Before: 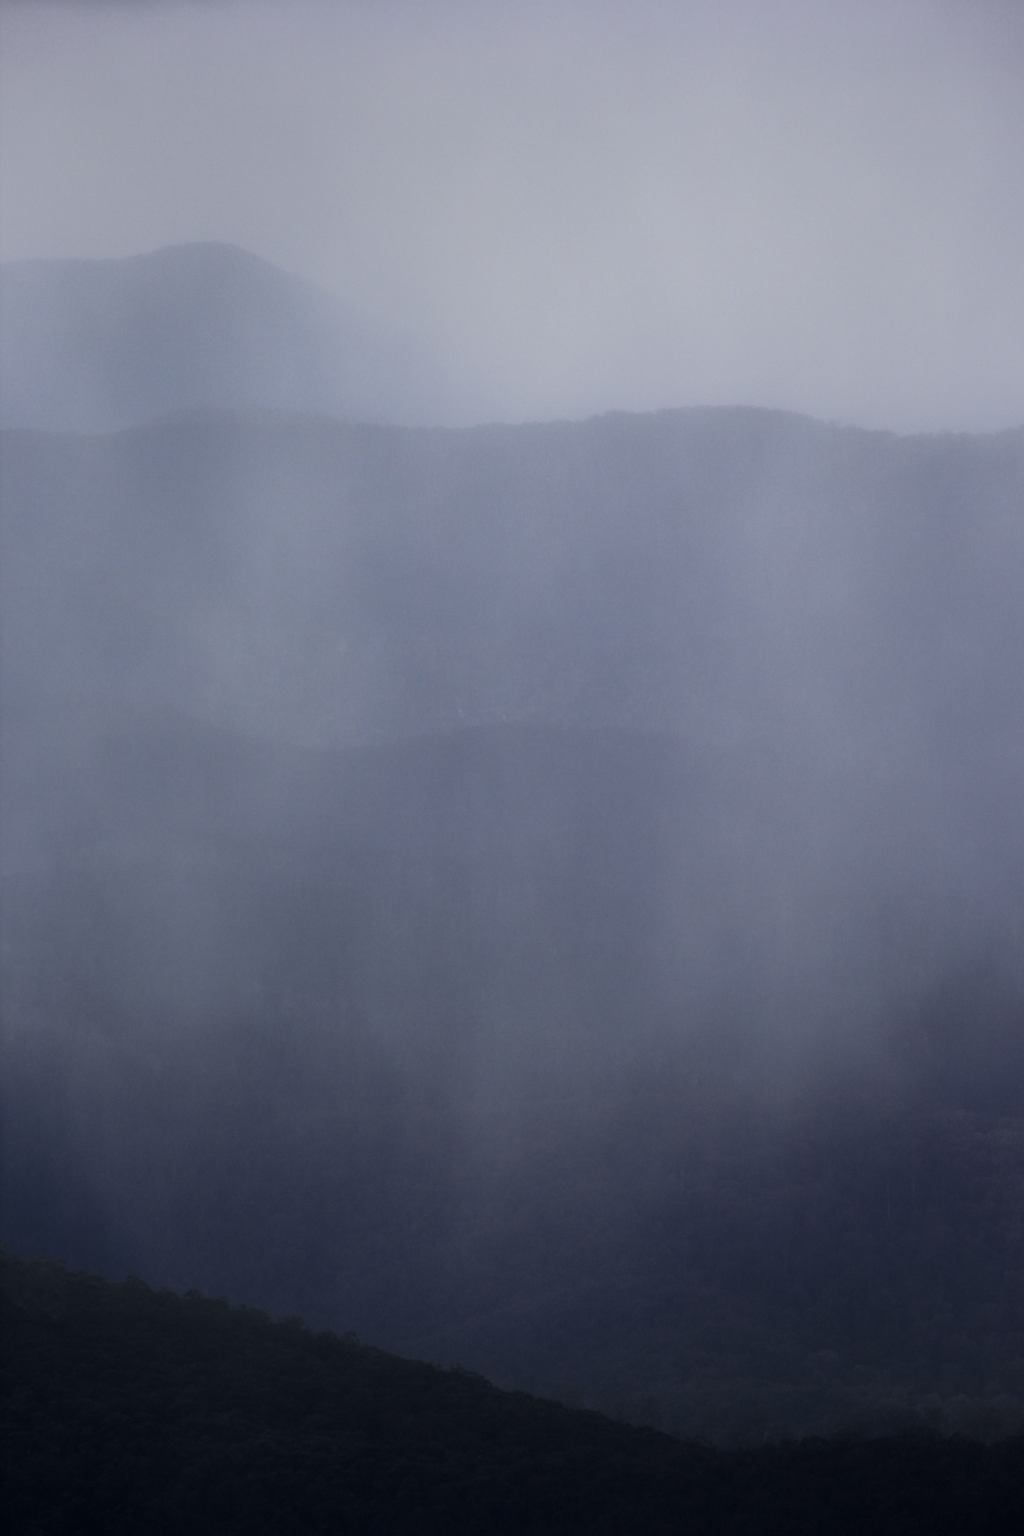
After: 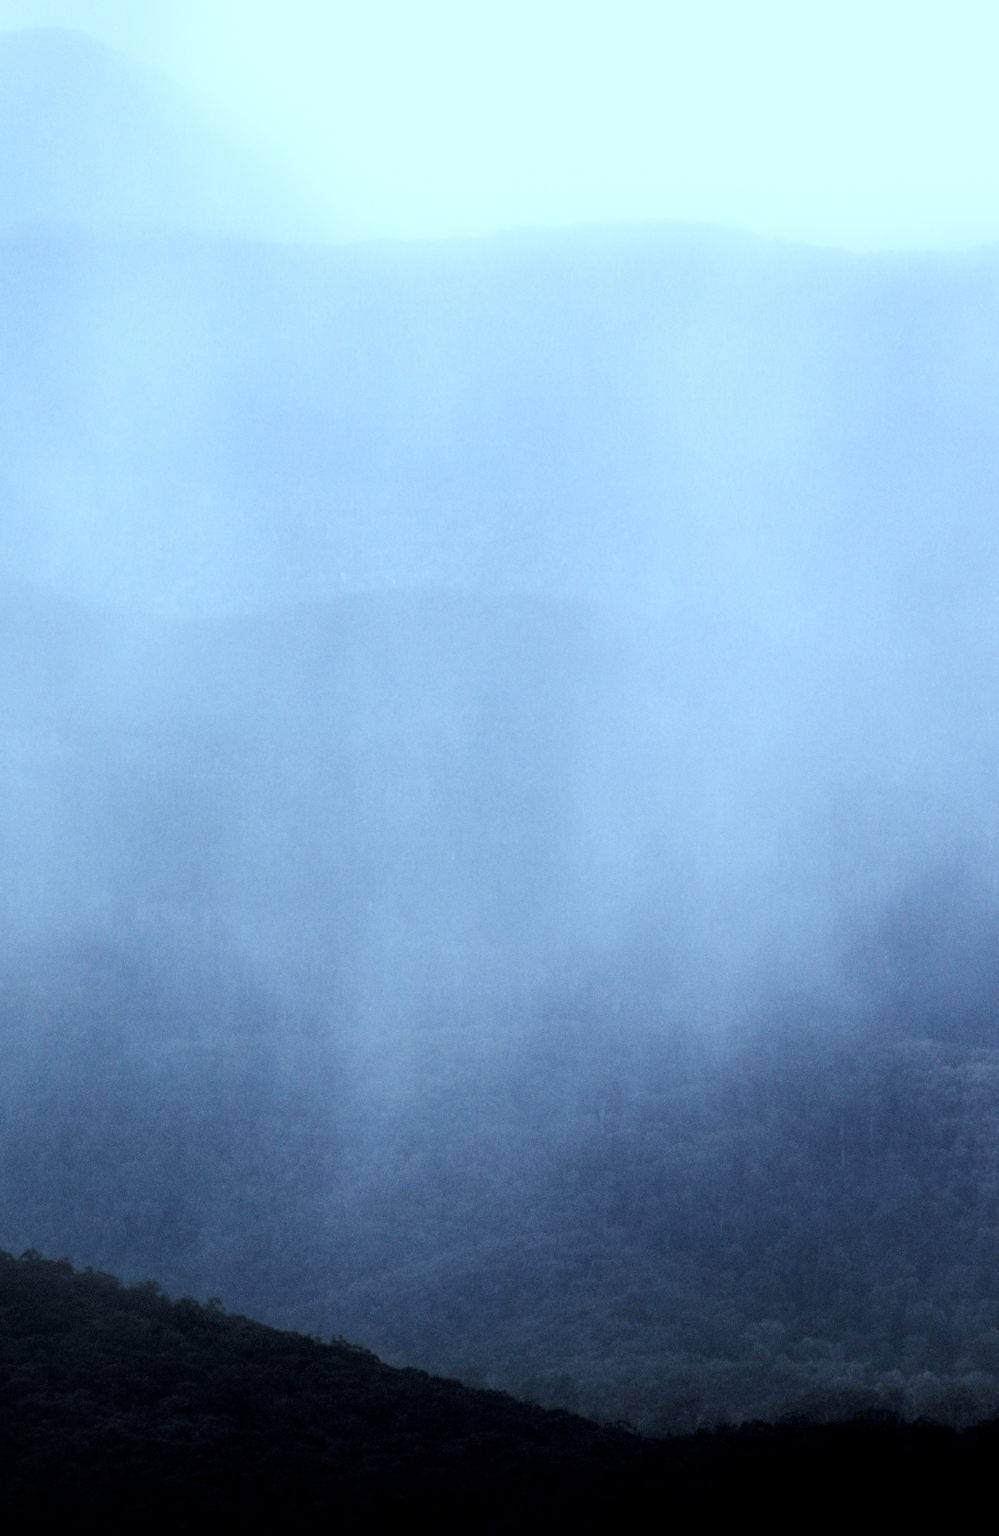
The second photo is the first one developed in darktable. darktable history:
color correction: highlights a* -11.71, highlights b* -15.58
exposure: black level correction 0.001, exposure 1.822 EV, compensate exposure bias true, compensate highlight preservation false
local contrast: on, module defaults
crop: left 16.315%, top 14.246%
filmic rgb: black relative exposure -5 EV, hardness 2.88, contrast 1.3, highlights saturation mix -30%
bloom: size 9%, threshold 100%, strength 7%
